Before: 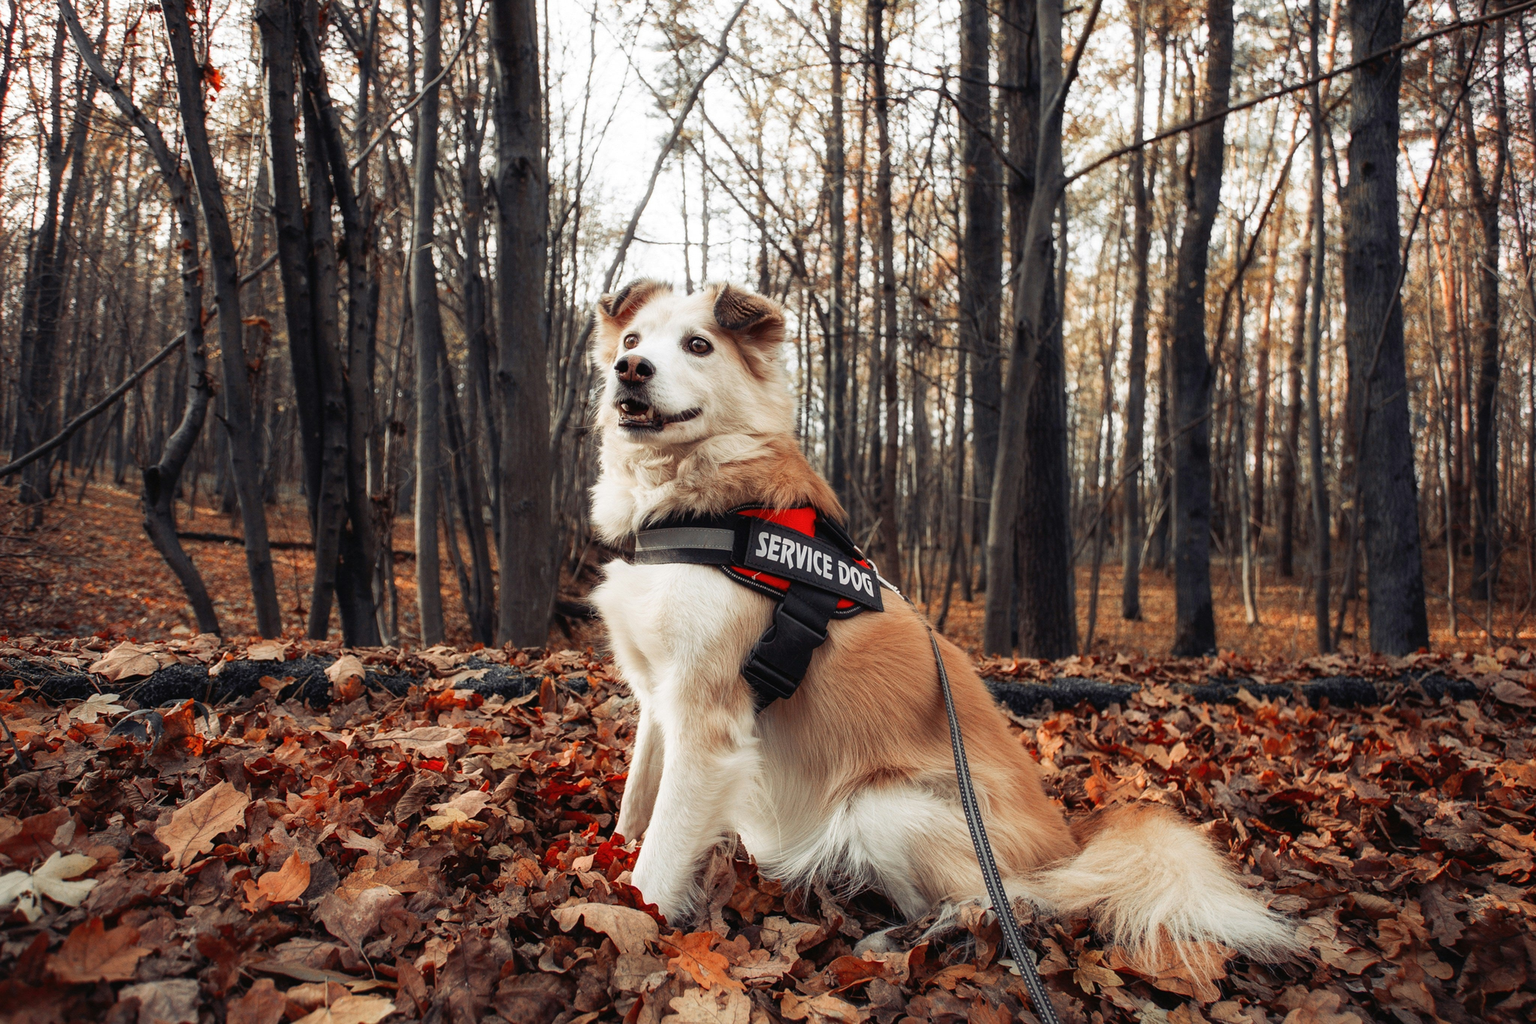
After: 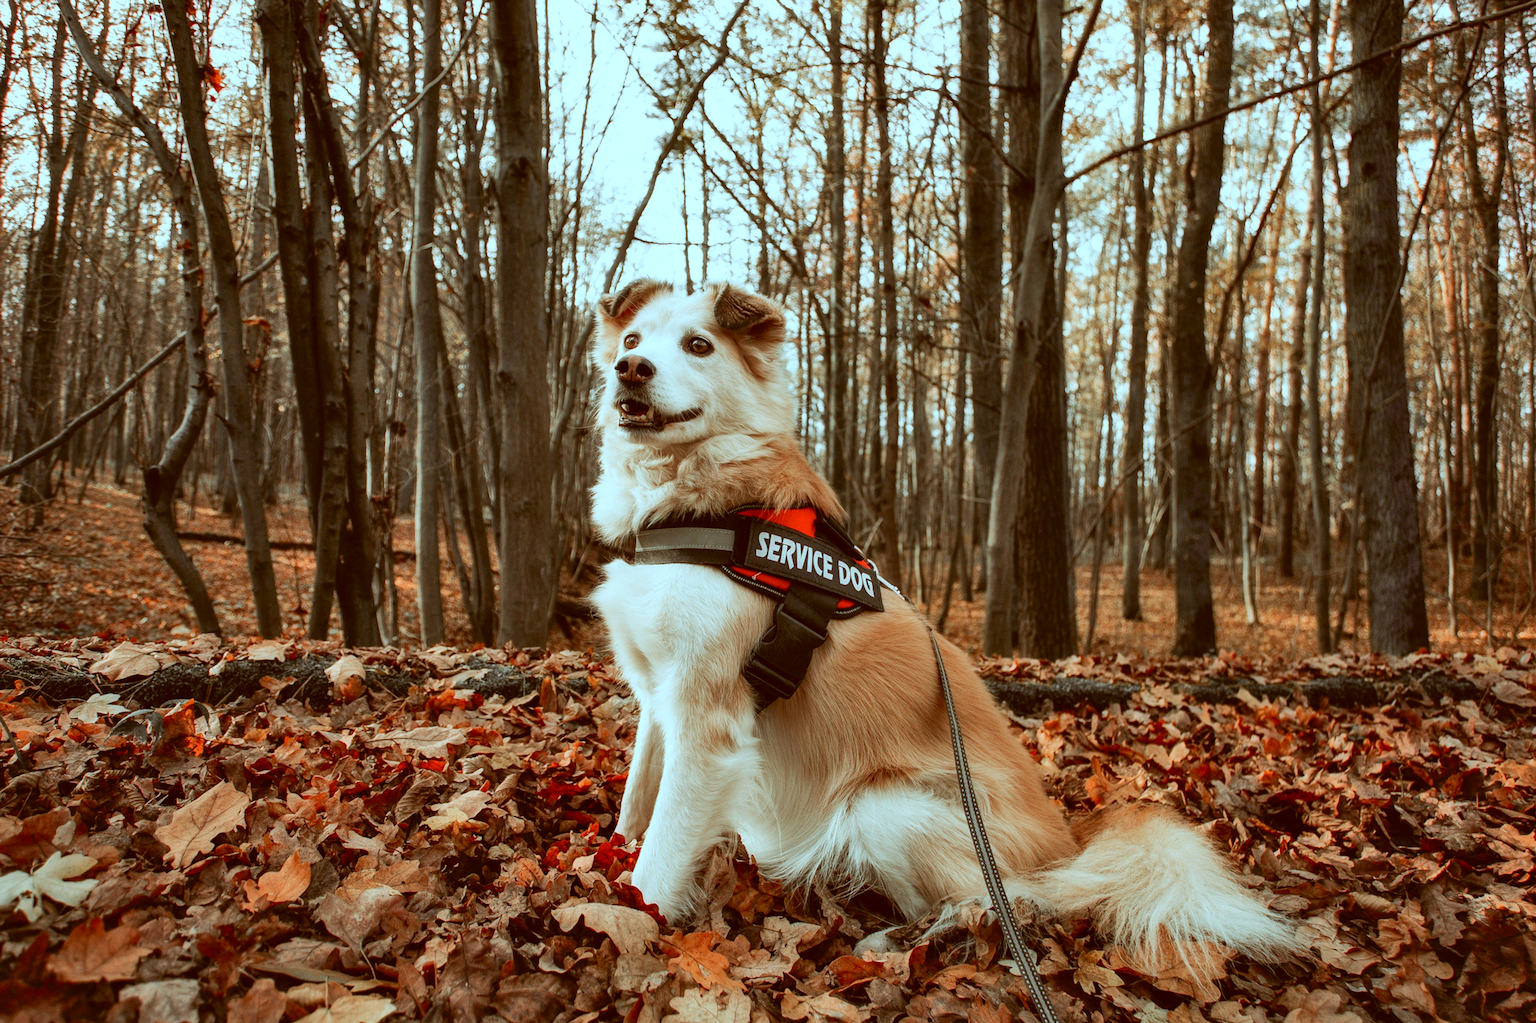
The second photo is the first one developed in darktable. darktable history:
shadows and highlights: low approximation 0.01, soften with gaussian
color correction: highlights a* -14.62, highlights b* -16.22, shadows a* 10.12, shadows b* 29.4
